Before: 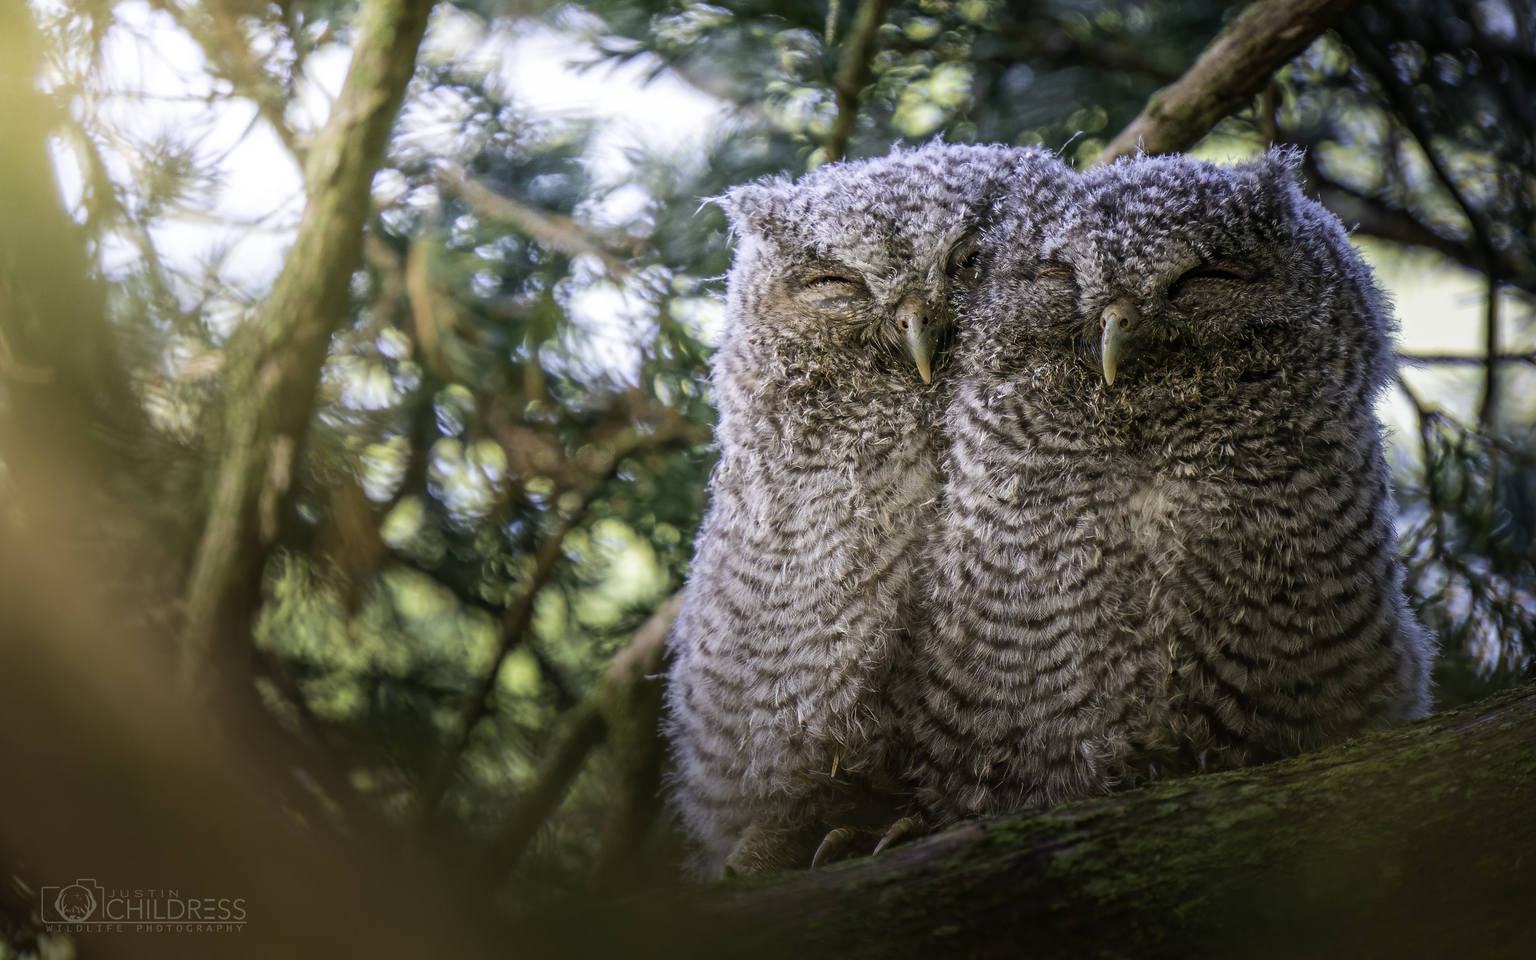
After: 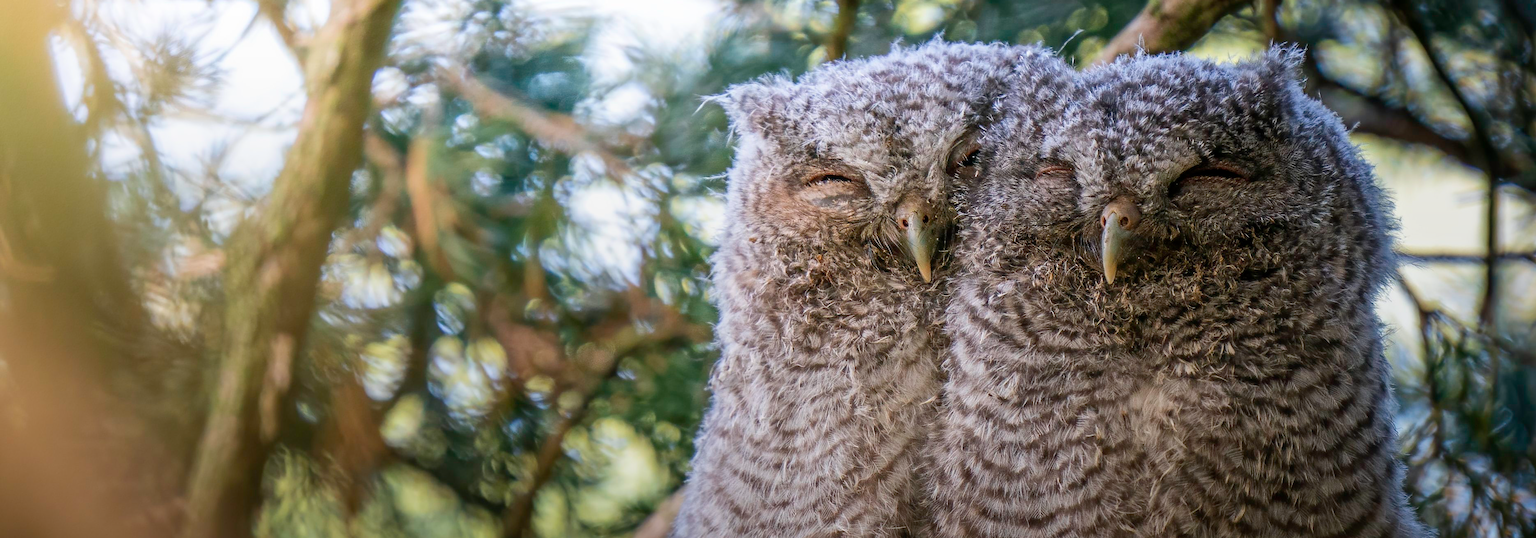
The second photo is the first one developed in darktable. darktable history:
crop and rotate: top 10.605%, bottom 33.274%
graduated density: rotation -180°, offset 27.42
